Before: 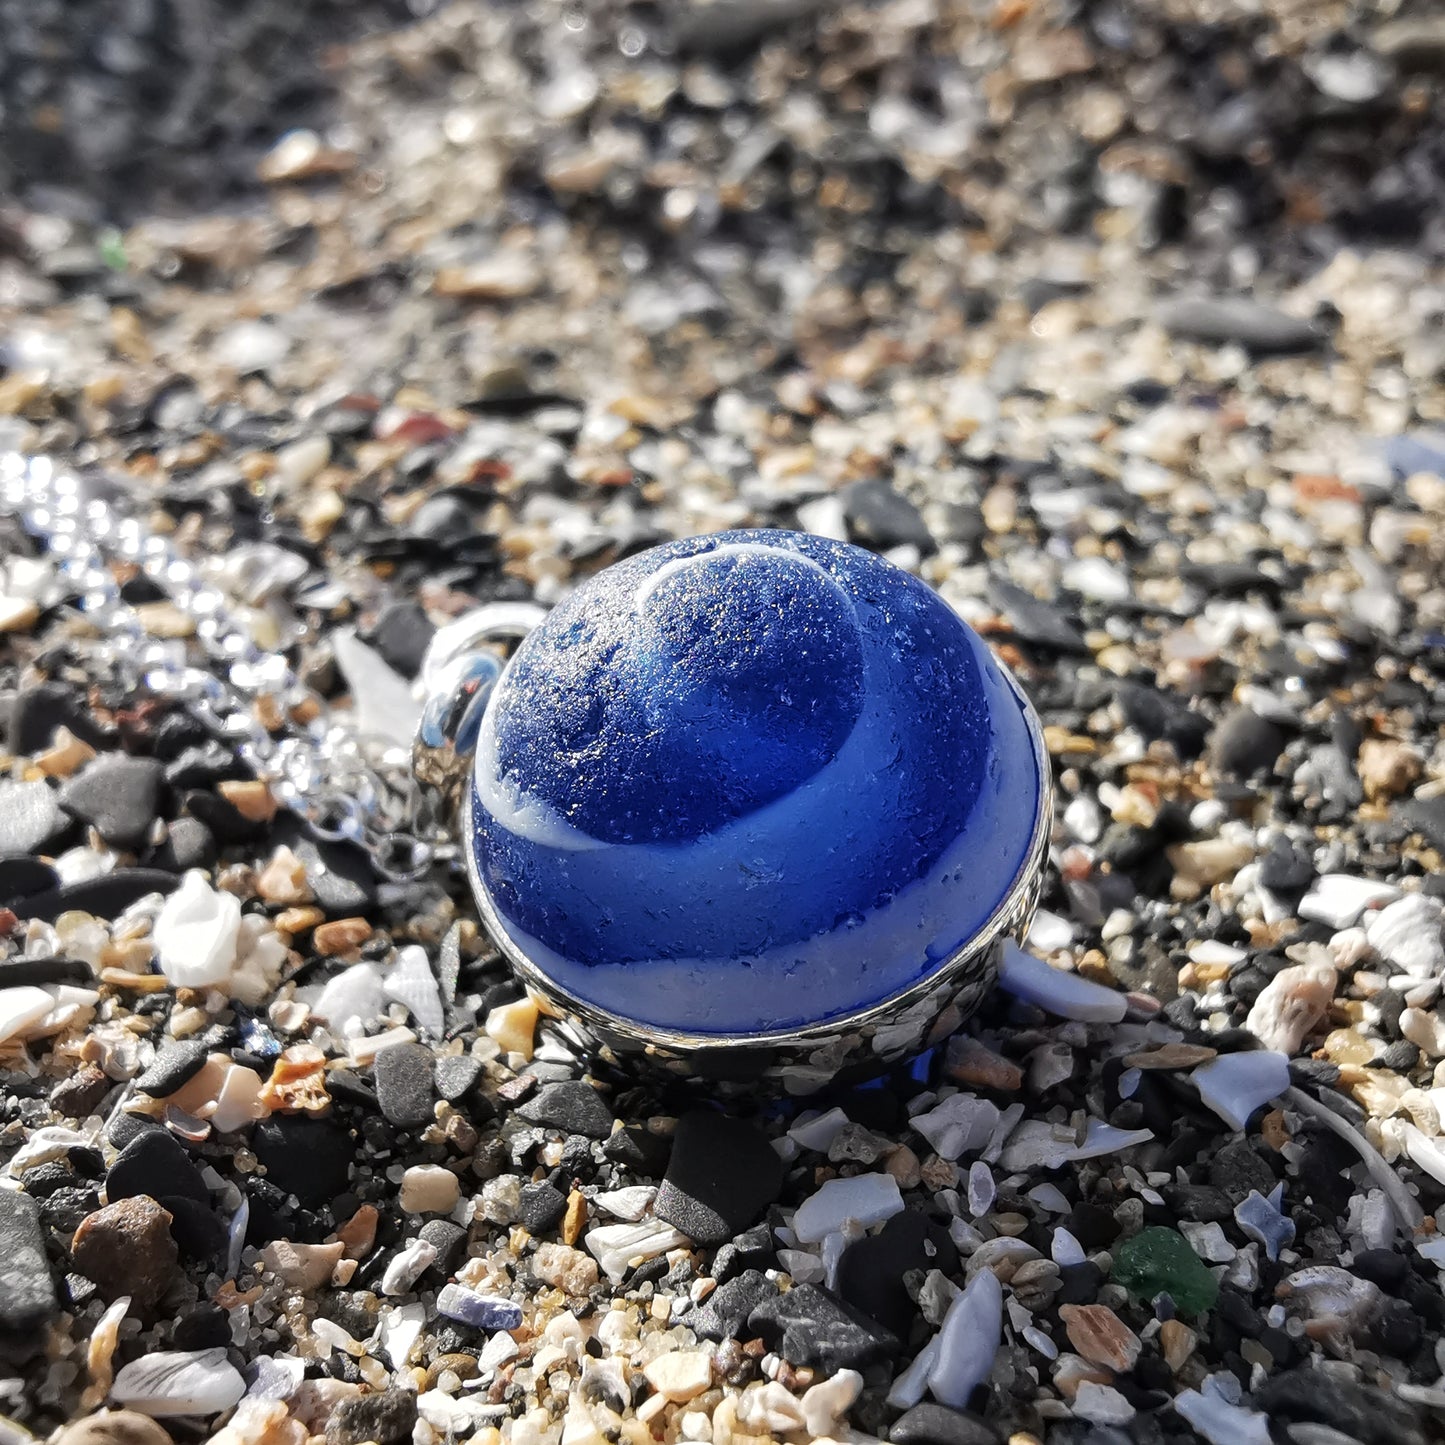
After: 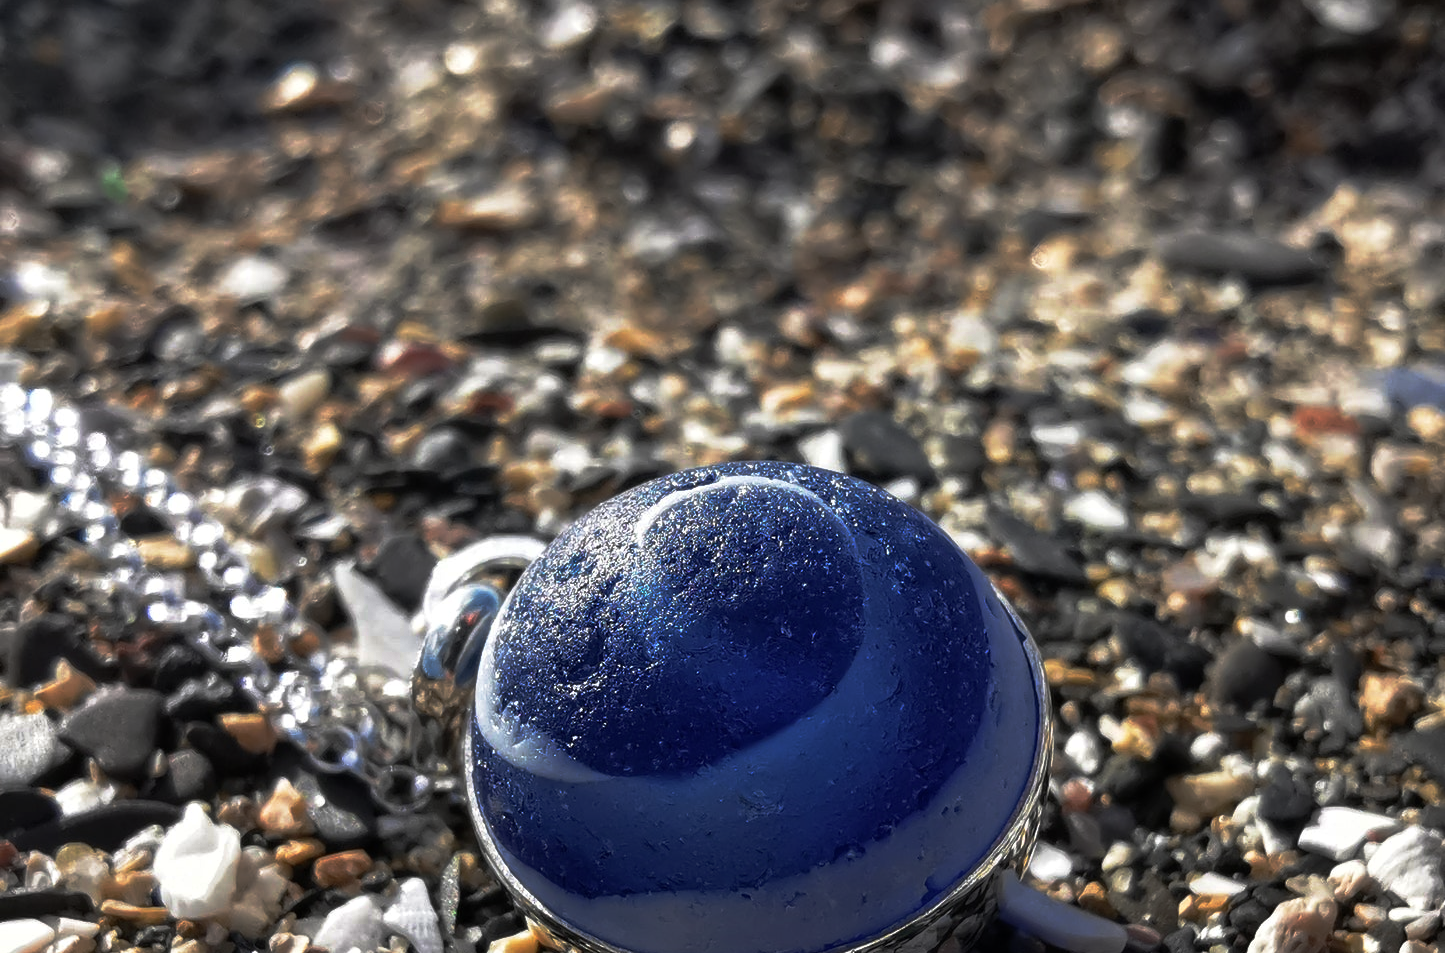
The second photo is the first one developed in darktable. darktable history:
crop and rotate: top 4.764%, bottom 29.27%
base curve: curves: ch0 [(0, 0) (0.564, 0.291) (0.802, 0.731) (1, 1)], preserve colors none
